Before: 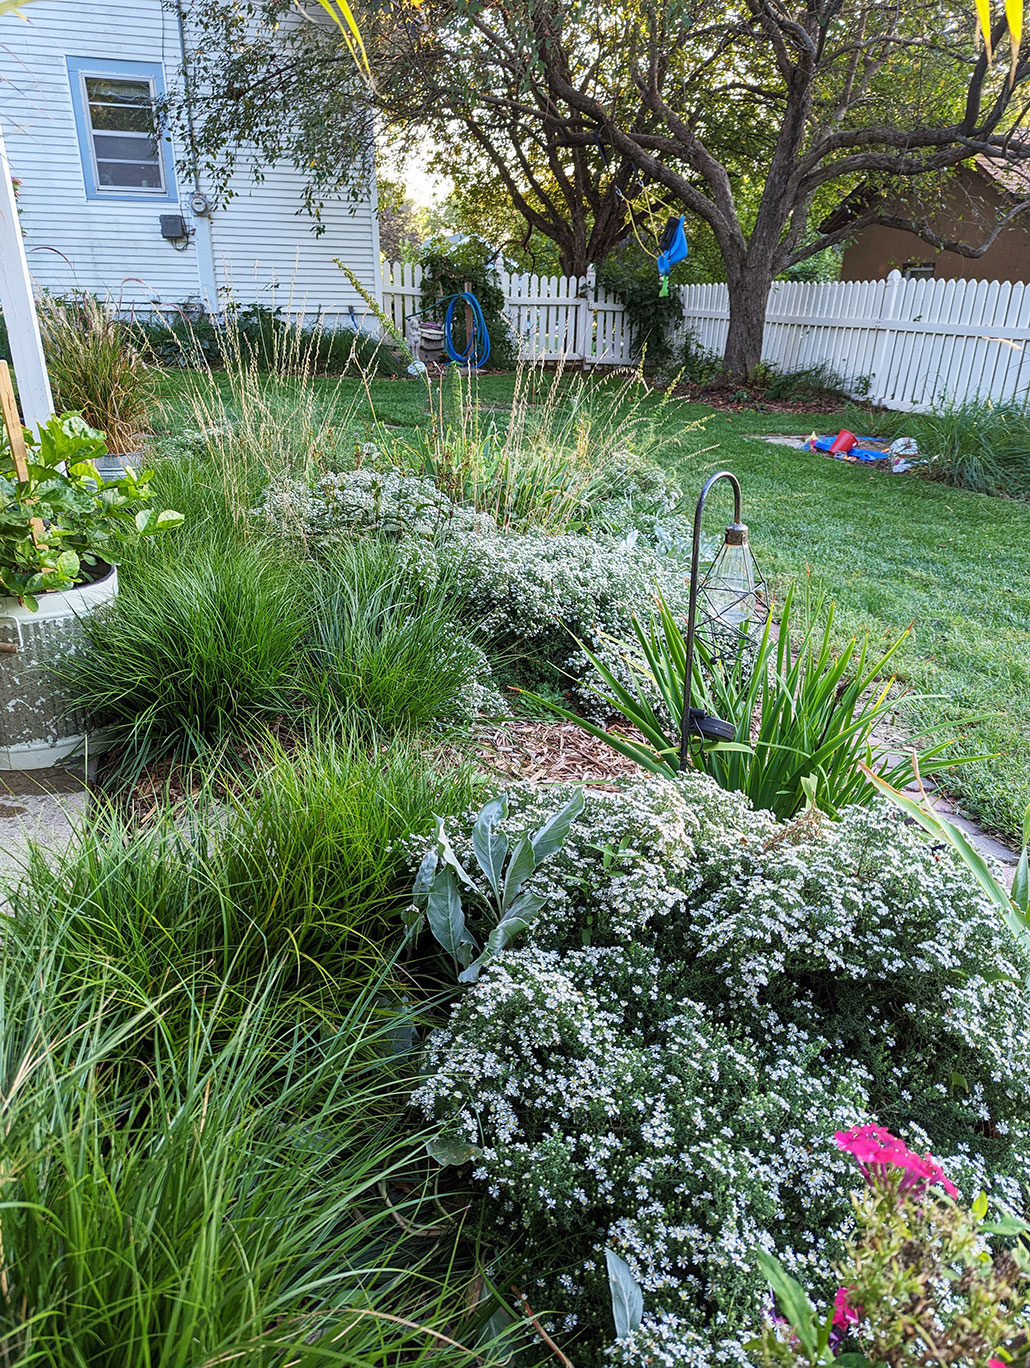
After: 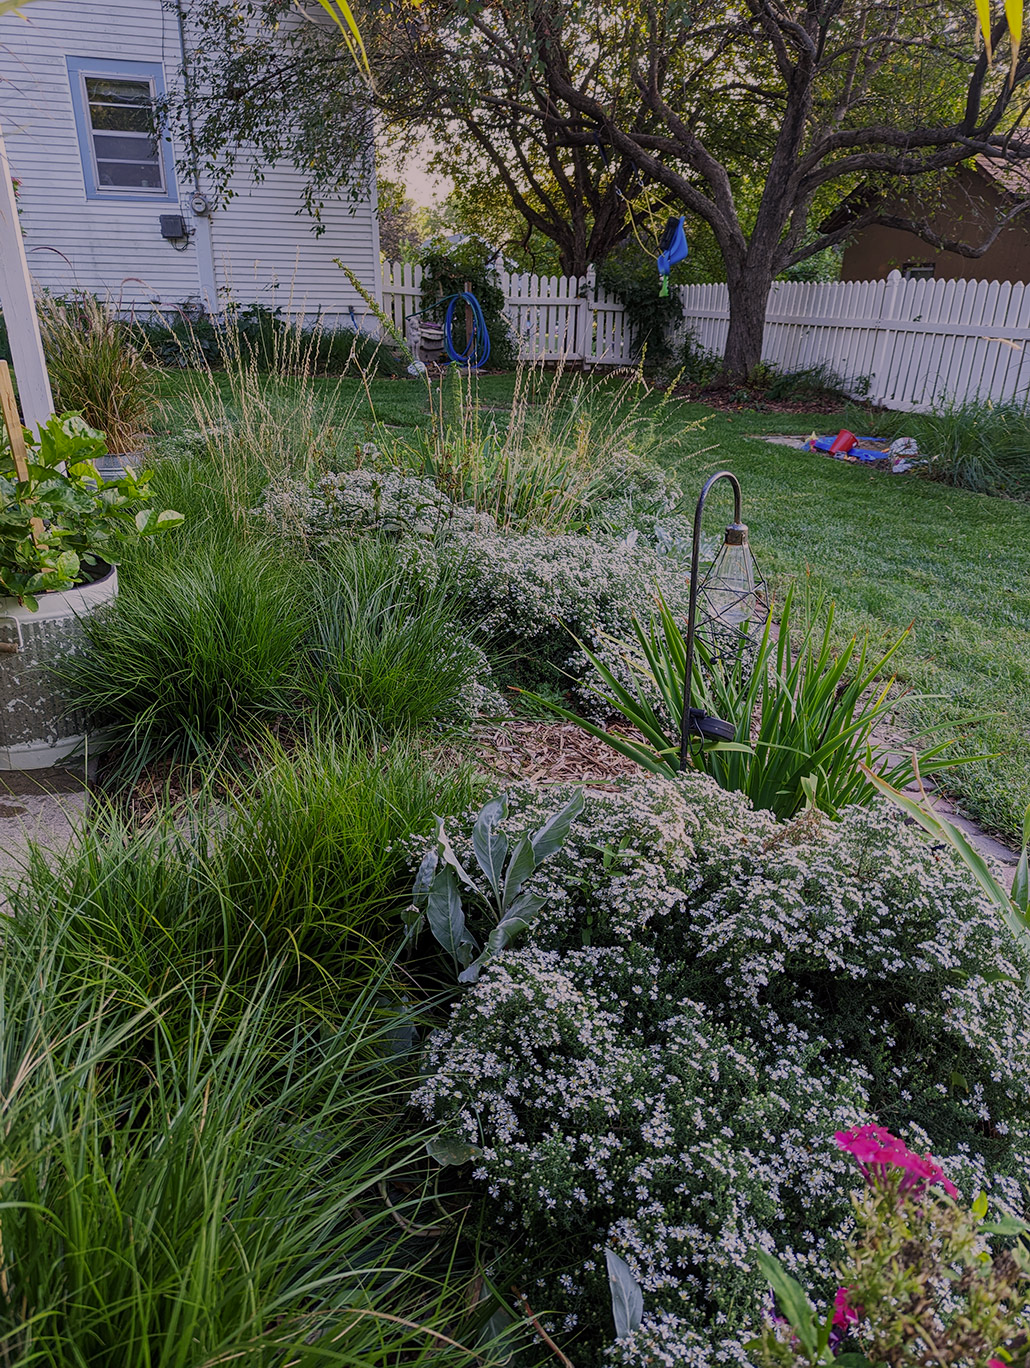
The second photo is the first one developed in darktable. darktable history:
exposure: exposure -0.99 EV, compensate exposure bias true, compensate highlight preservation false
color correction: highlights a* 2.51, highlights b* 22.88
color calibration: gray › normalize channels true, illuminant custom, x 0.367, y 0.392, temperature 4440.05 K, gamut compression 0.029
base curve: curves: ch0 [(0, 0) (0.472, 0.455) (1, 1)]
